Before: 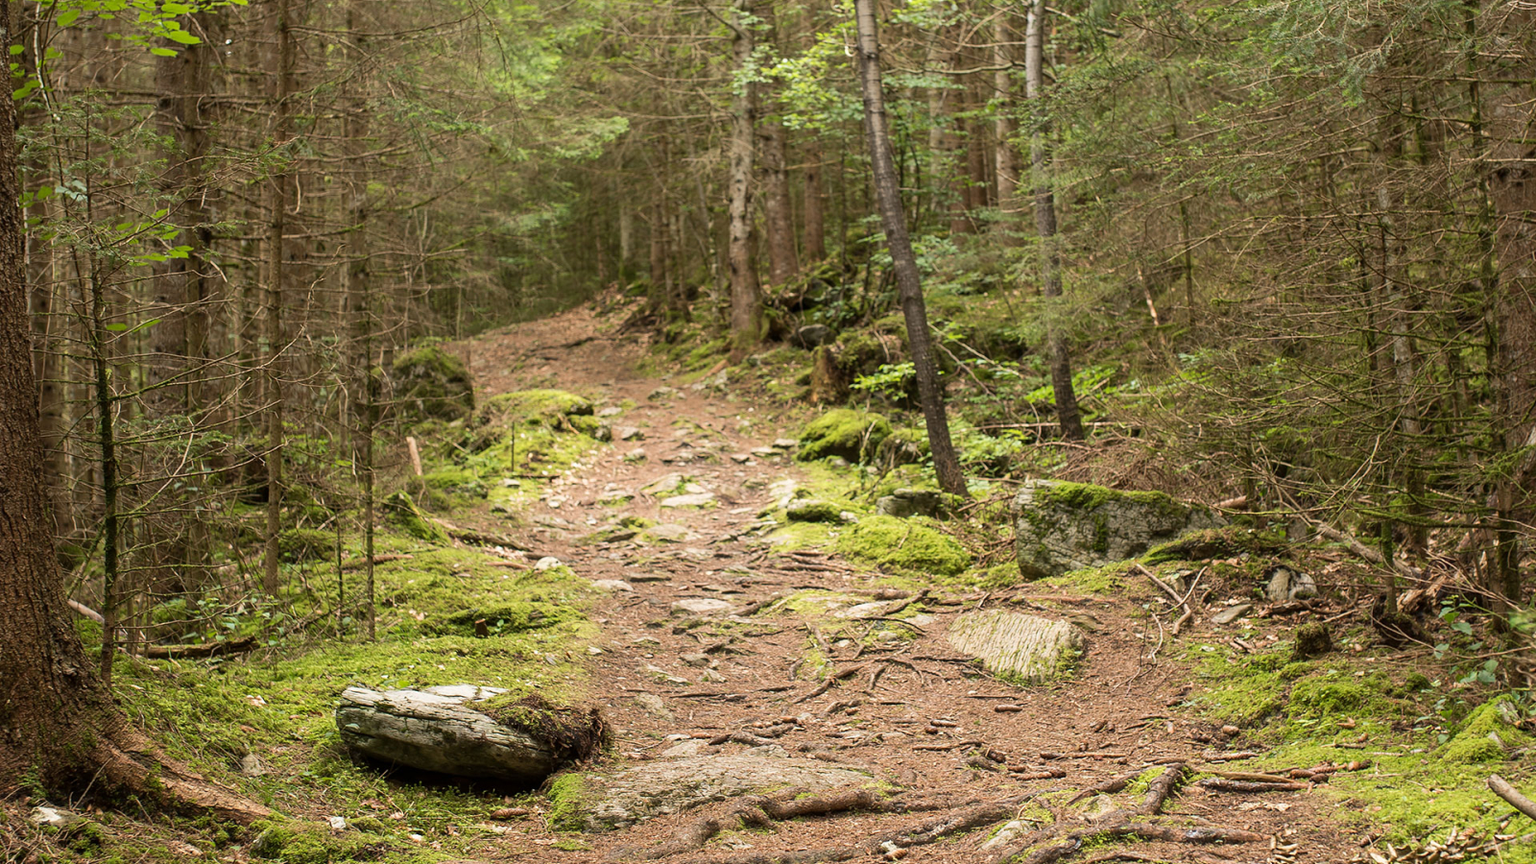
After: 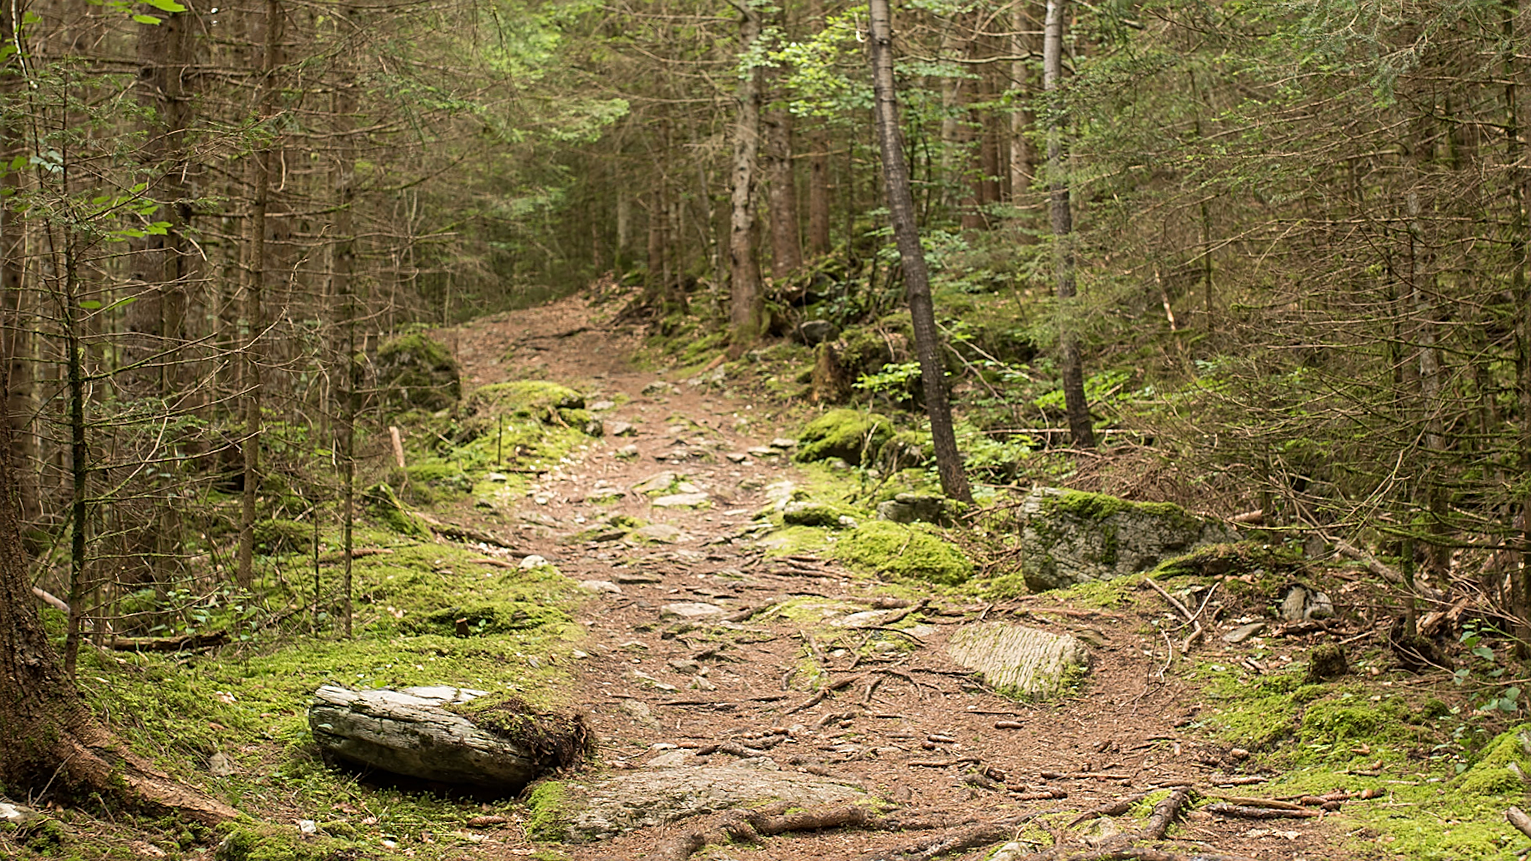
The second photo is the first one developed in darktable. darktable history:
sharpen: on, module defaults
crop and rotate: angle -1.44°
